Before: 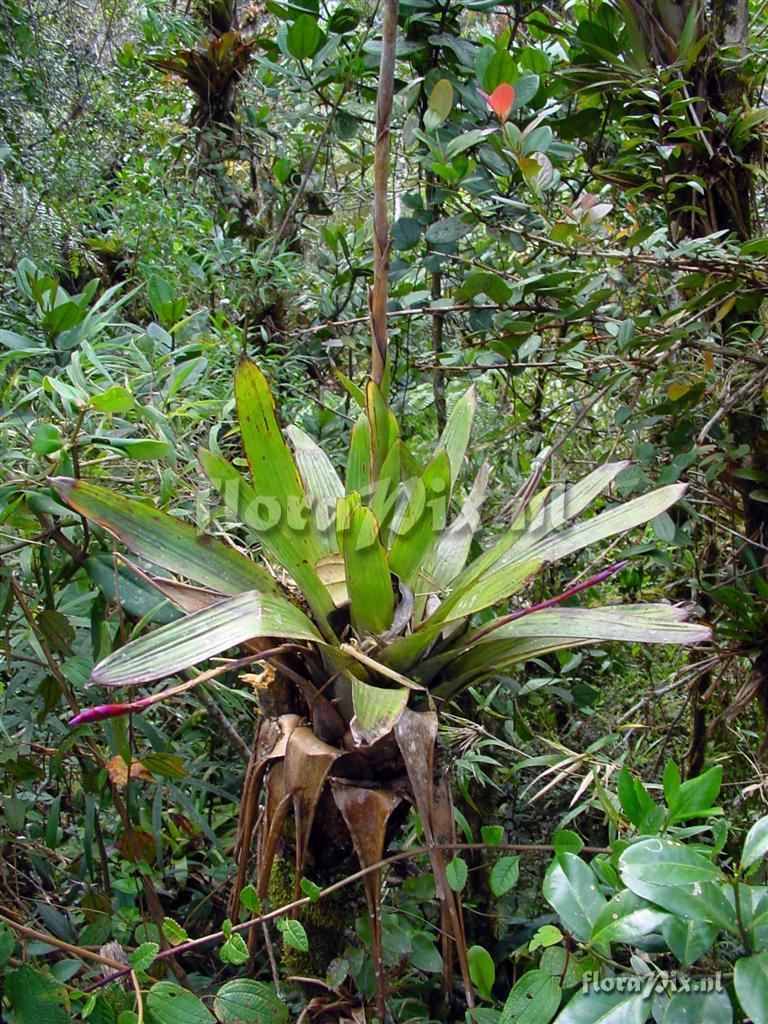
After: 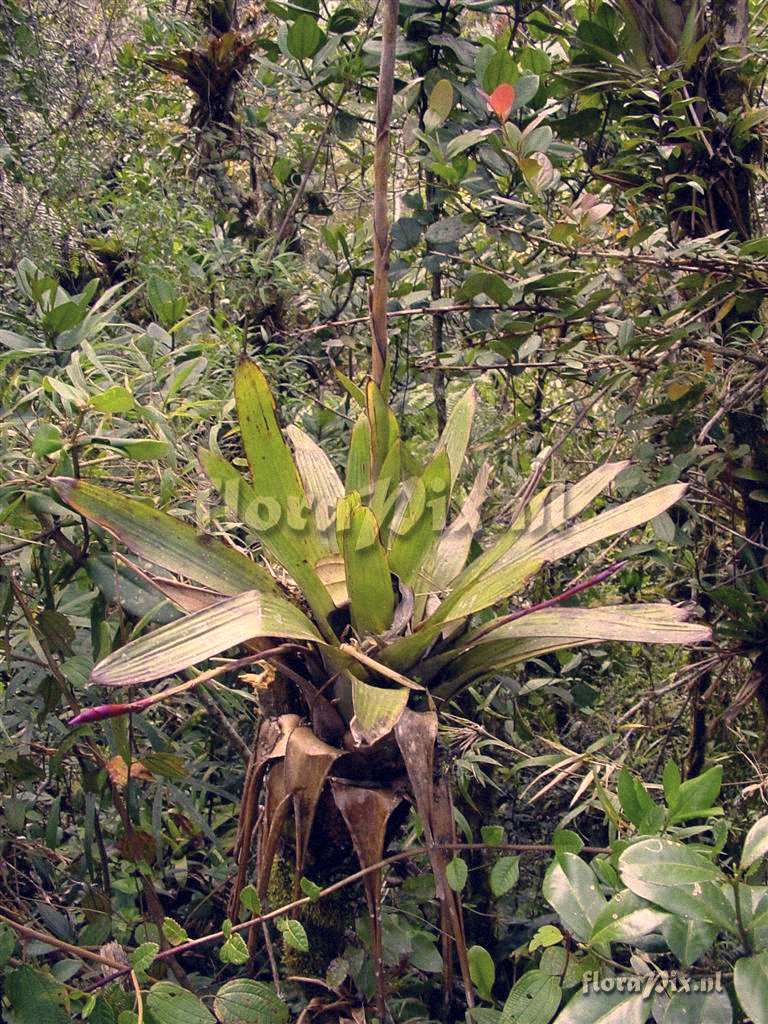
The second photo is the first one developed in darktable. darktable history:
color correction: highlights a* 19.59, highlights b* 27.49, shadows a* 3.46, shadows b* -17.28, saturation 0.73
grain: mid-tones bias 0%
